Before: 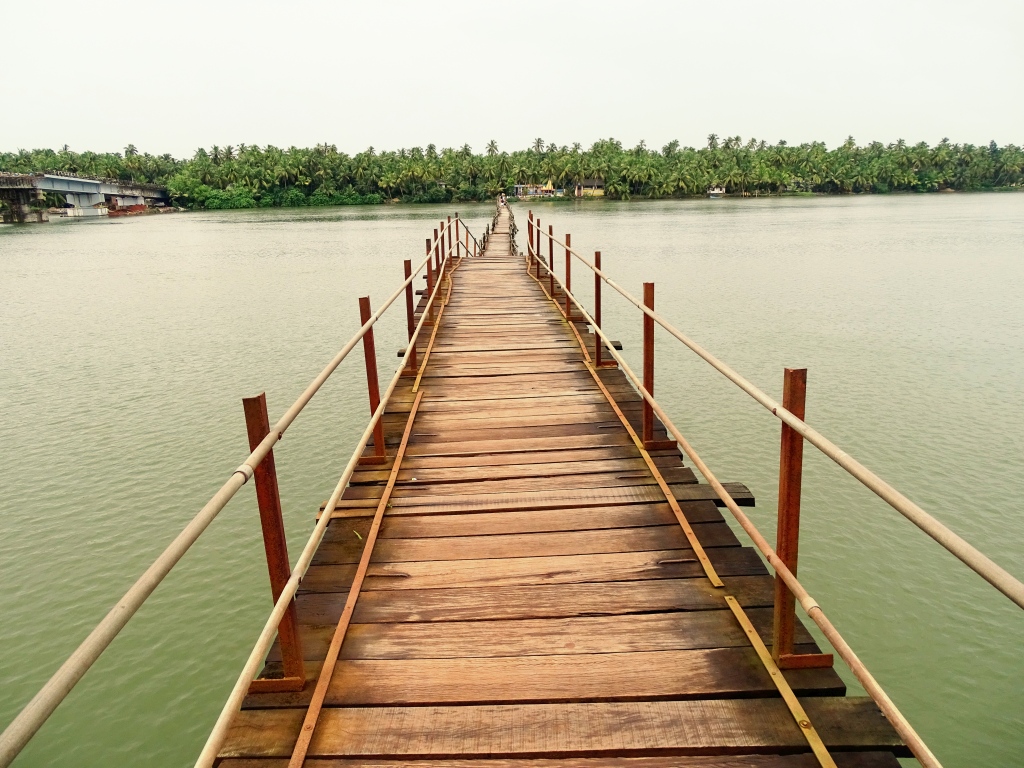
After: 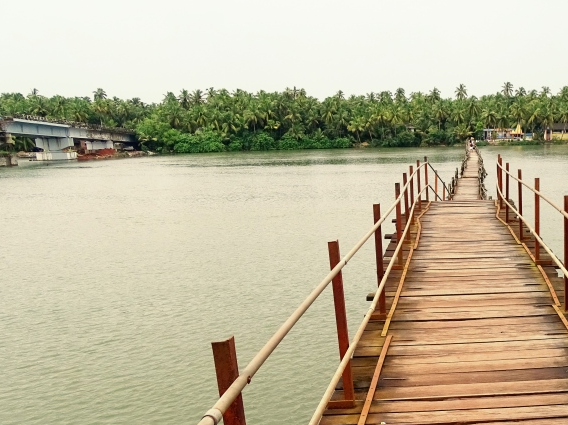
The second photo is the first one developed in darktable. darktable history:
crop and rotate: left 3.064%, top 7.38%, right 41.422%, bottom 37.18%
